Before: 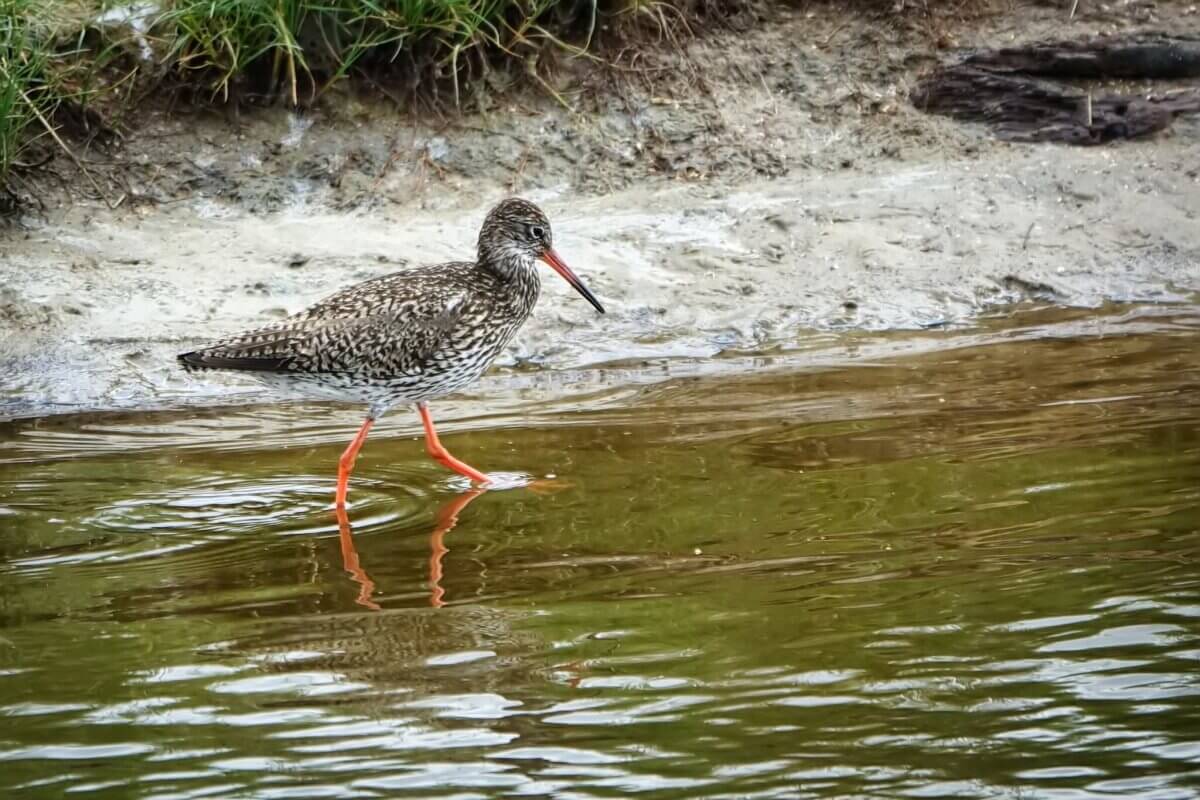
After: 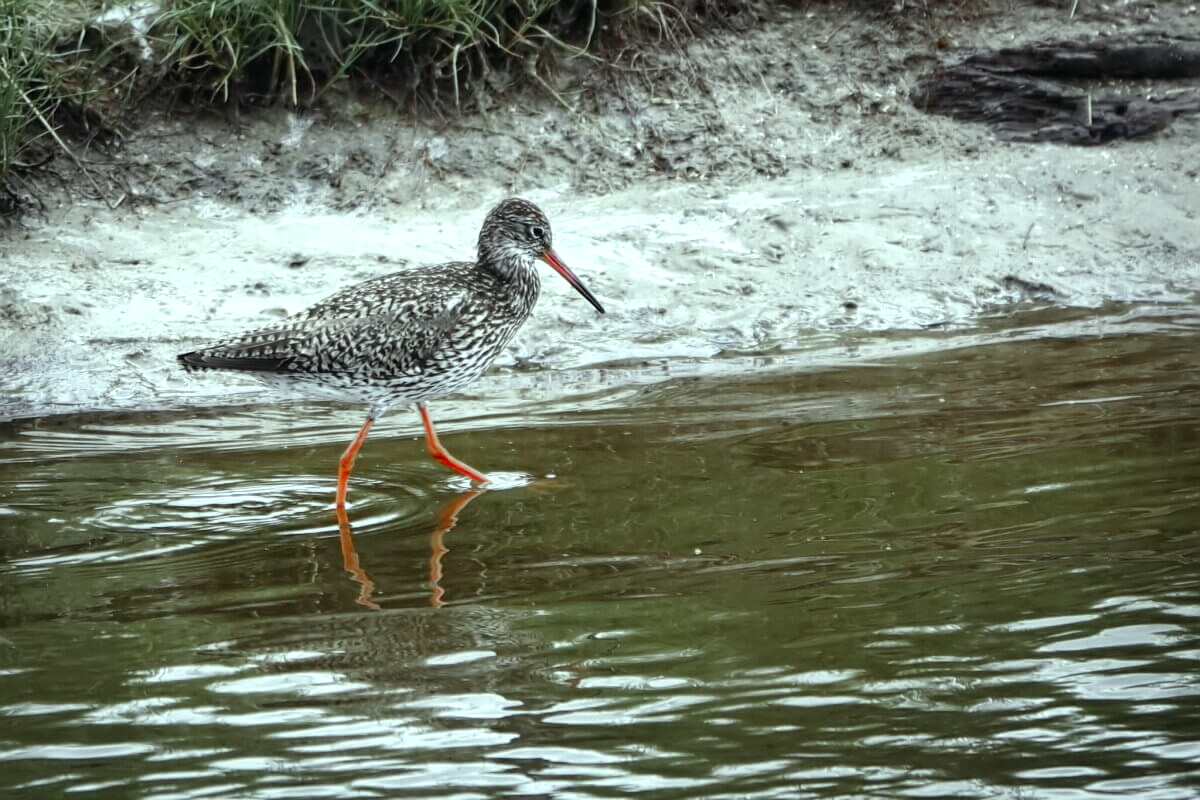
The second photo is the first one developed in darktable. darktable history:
color zones: curves: ch0 [(0, 0.48) (0.209, 0.398) (0.305, 0.332) (0.429, 0.493) (0.571, 0.5) (0.714, 0.5) (0.857, 0.5) (1, 0.48)]; ch1 [(0, 0.736) (0.143, 0.625) (0.225, 0.371) (0.429, 0.256) (0.571, 0.241) (0.714, 0.213) (0.857, 0.48) (1, 0.736)]; ch2 [(0, 0.448) (0.143, 0.498) (0.286, 0.5) (0.429, 0.5) (0.571, 0.5) (0.714, 0.5) (0.857, 0.5) (1, 0.448)]
color balance: mode lift, gamma, gain (sRGB), lift [0.997, 0.979, 1.021, 1.011], gamma [1, 1.084, 0.916, 0.998], gain [1, 0.87, 1.13, 1.101], contrast 4.55%, contrast fulcrum 38.24%, output saturation 104.09%
